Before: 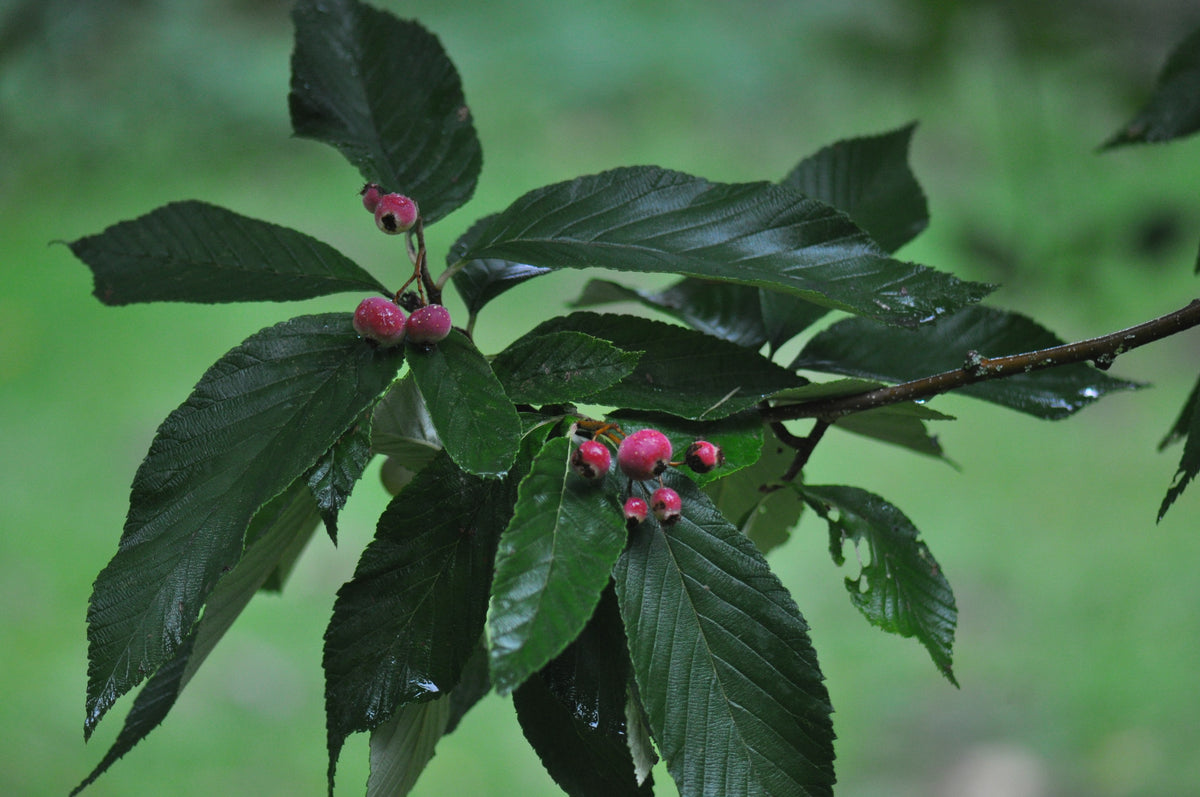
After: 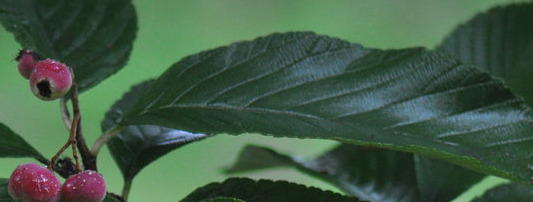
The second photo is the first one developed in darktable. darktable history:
crop: left 28.814%, top 16.852%, right 26.687%, bottom 57.71%
tone equalizer: mask exposure compensation -0.507 EV
